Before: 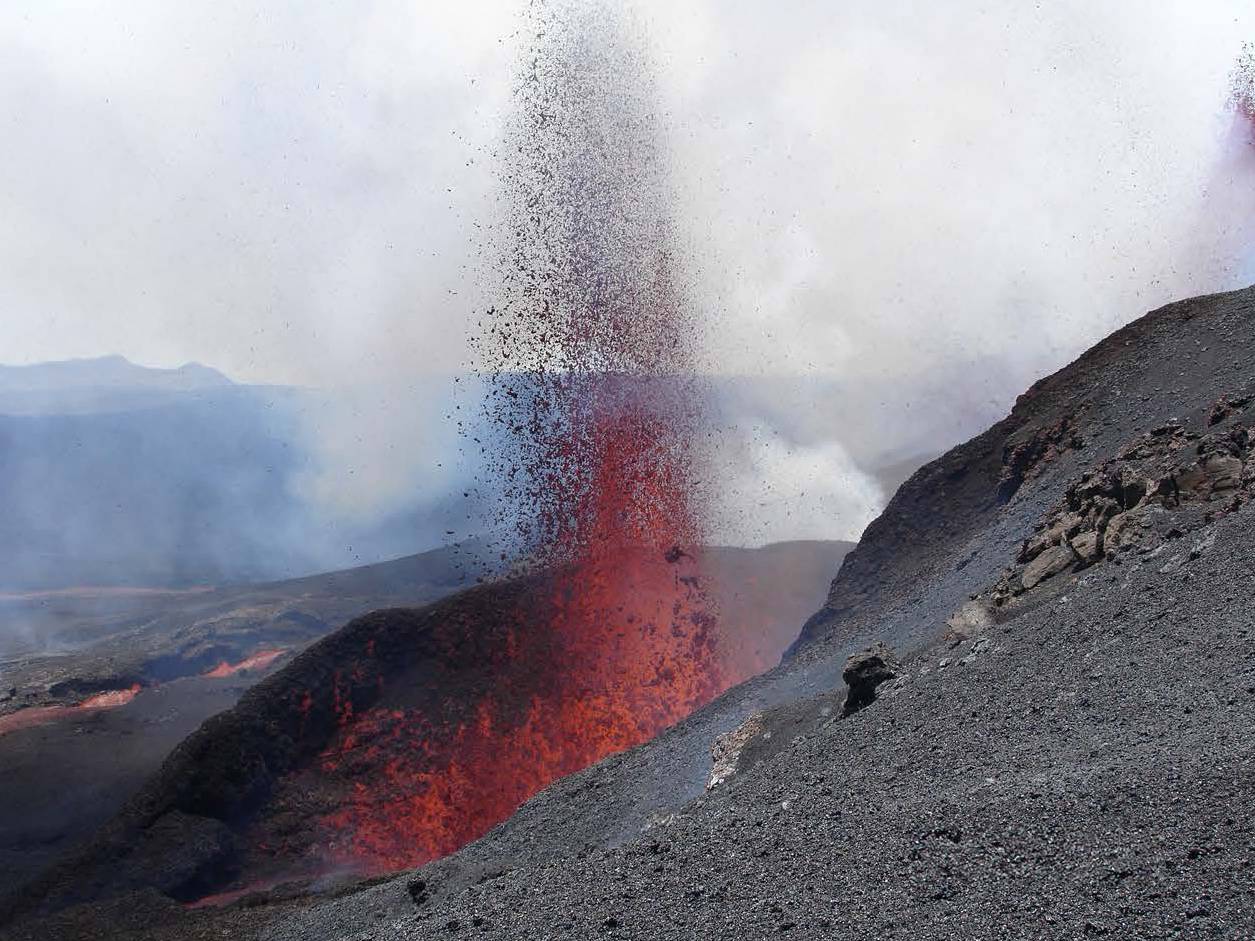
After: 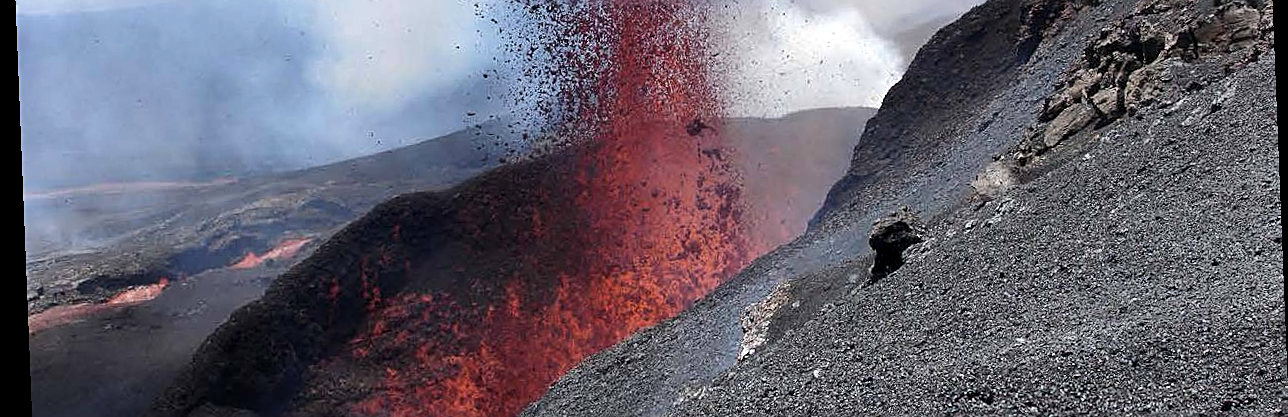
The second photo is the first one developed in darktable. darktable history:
crop: top 45.551%, bottom 12.262%
tone equalizer: -8 EV -0.417 EV, -7 EV -0.389 EV, -6 EV -0.333 EV, -5 EV -0.222 EV, -3 EV 0.222 EV, -2 EV 0.333 EV, -1 EV 0.389 EV, +0 EV 0.417 EV, edges refinement/feathering 500, mask exposure compensation -1.57 EV, preserve details no
rotate and perspective: rotation -2.29°, automatic cropping off
color balance: output saturation 98.5%
contrast equalizer: y [[0.579, 0.58, 0.505, 0.5, 0.5, 0.5], [0.5 ×6], [0.5 ×6], [0 ×6], [0 ×6]]
exposure: exposure 0.081 EV, compensate highlight preservation false
shadows and highlights: radius 125.46, shadows 30.51, highlights -30.51, low approximation 0.01, soften with gaussian
sharpen: on, module defaults
